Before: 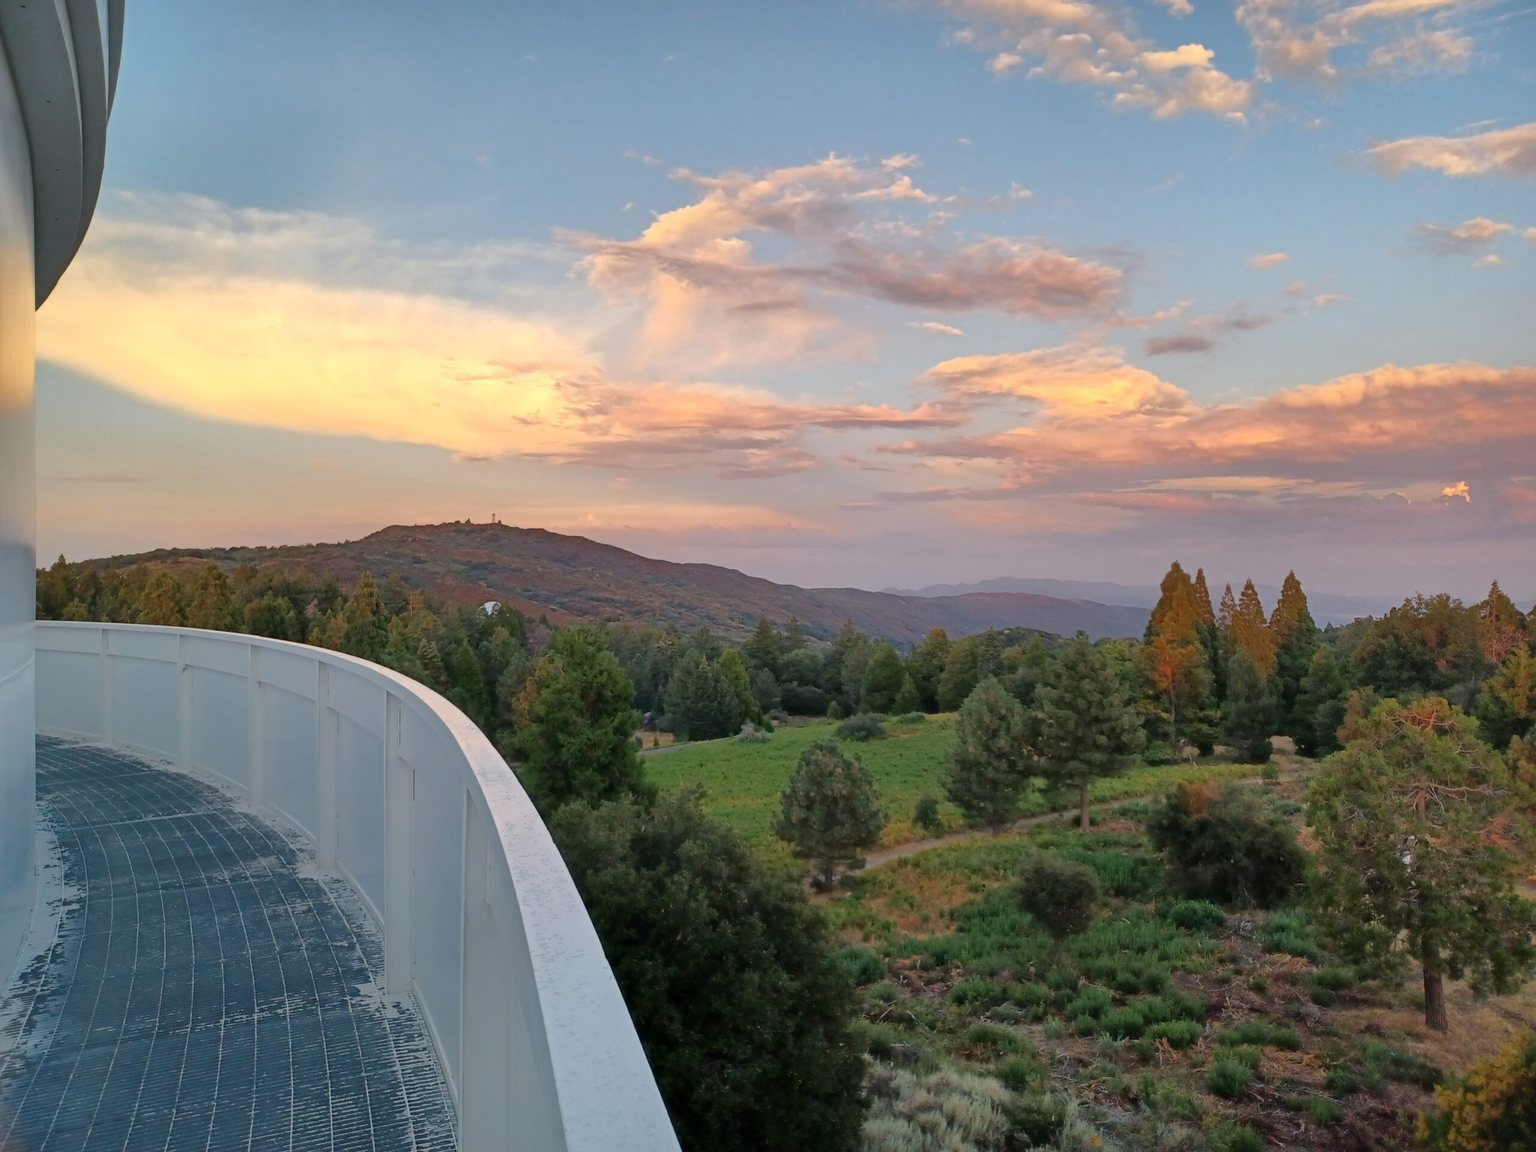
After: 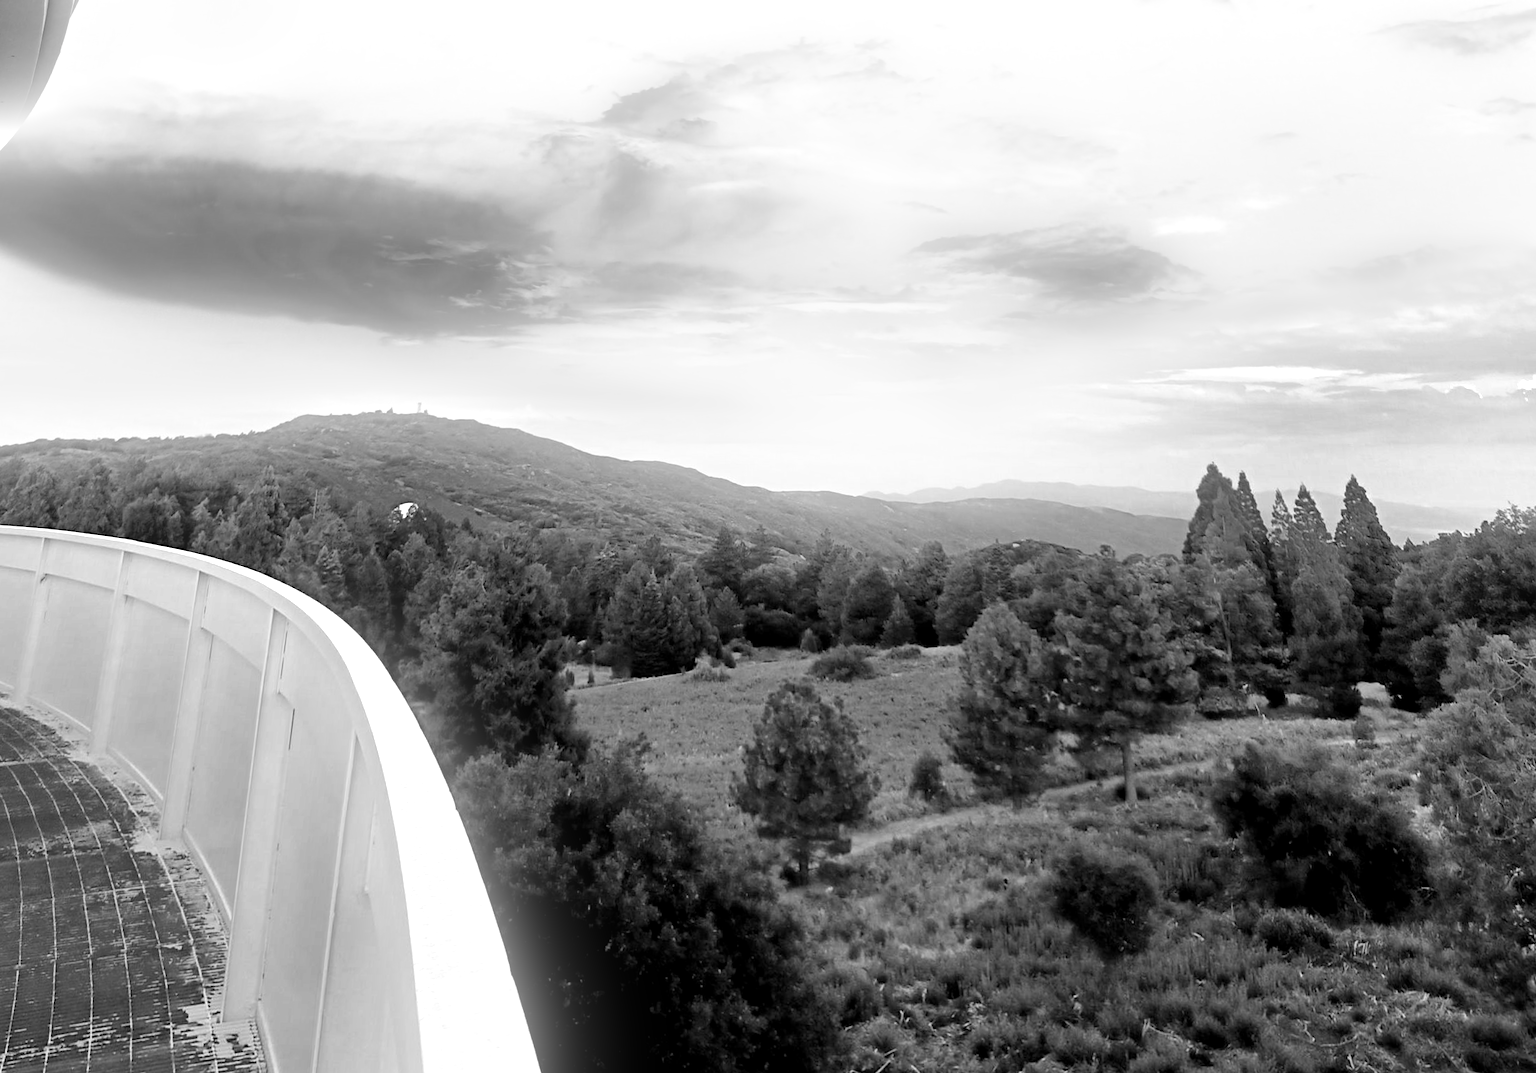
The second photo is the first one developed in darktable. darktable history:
color balance rgb: shadows lift › chroma 2%, shadows lift › hue 217.2°, power › chroma 0.25%, power › hue 60°, highlights gain › chroma 1.5%, highlights gain › hue 309.6°, global offset › luminance -0.5%, perceptual saturation grading › global saturation 15%, global vibrance 20%
color balance: mode lift, gamma, gain (sRGB), lift [1.014, 0.966, 0.918, 0.87], gamma [0.86, 0.734, 0.918, 0.976], gain [1.063, 1.13, 1.063, 0.86]
rotate and perspective: rotation 0.72°, lens shift (vertical) -0.352, lens shift (horizontal) -0.051, crop left 0.152, crop right 0.859, crop top 0.019, crop bottom 0.964
exposure: black level correction 0, exposure 1.1 EV, compensate highlight preservation false
crop and rotate: top 5.667%, bottom 14.937%
rgb levels: preserve colors max RGB
monochrome: on, module defaults
bloom: size 15%, threshold 97%, strength 7%
